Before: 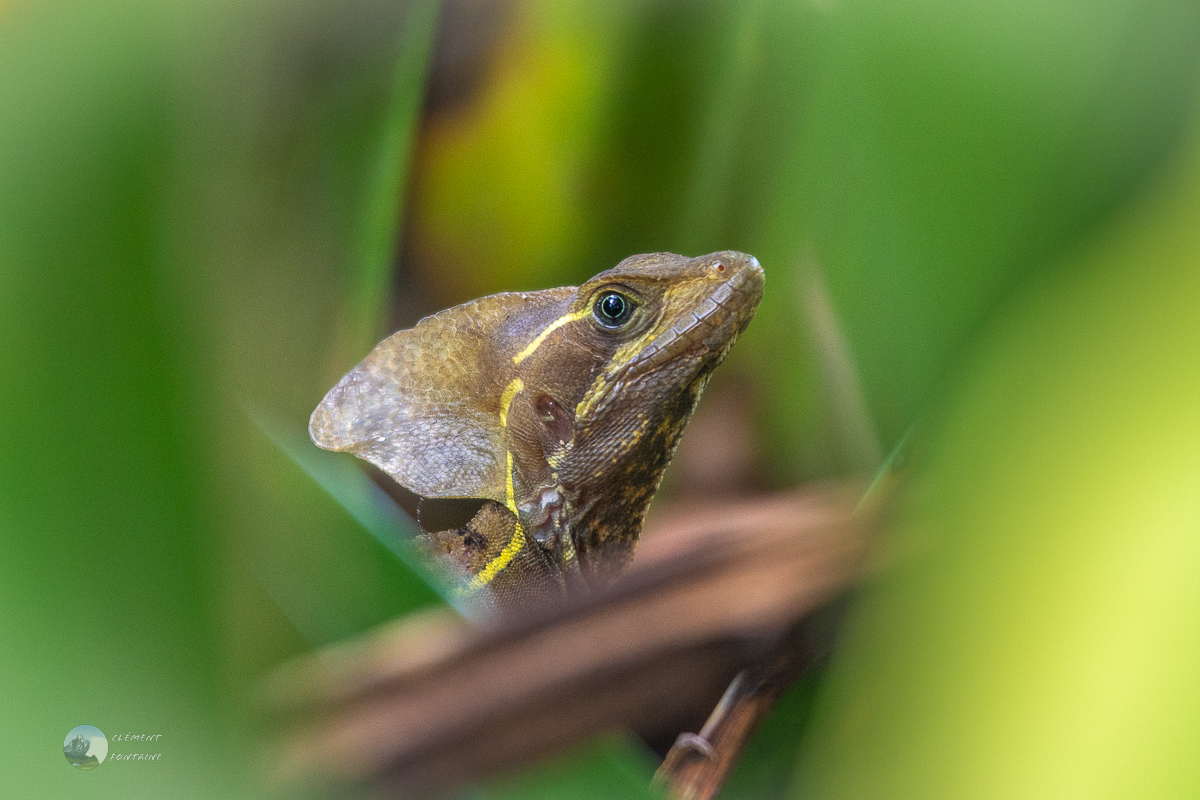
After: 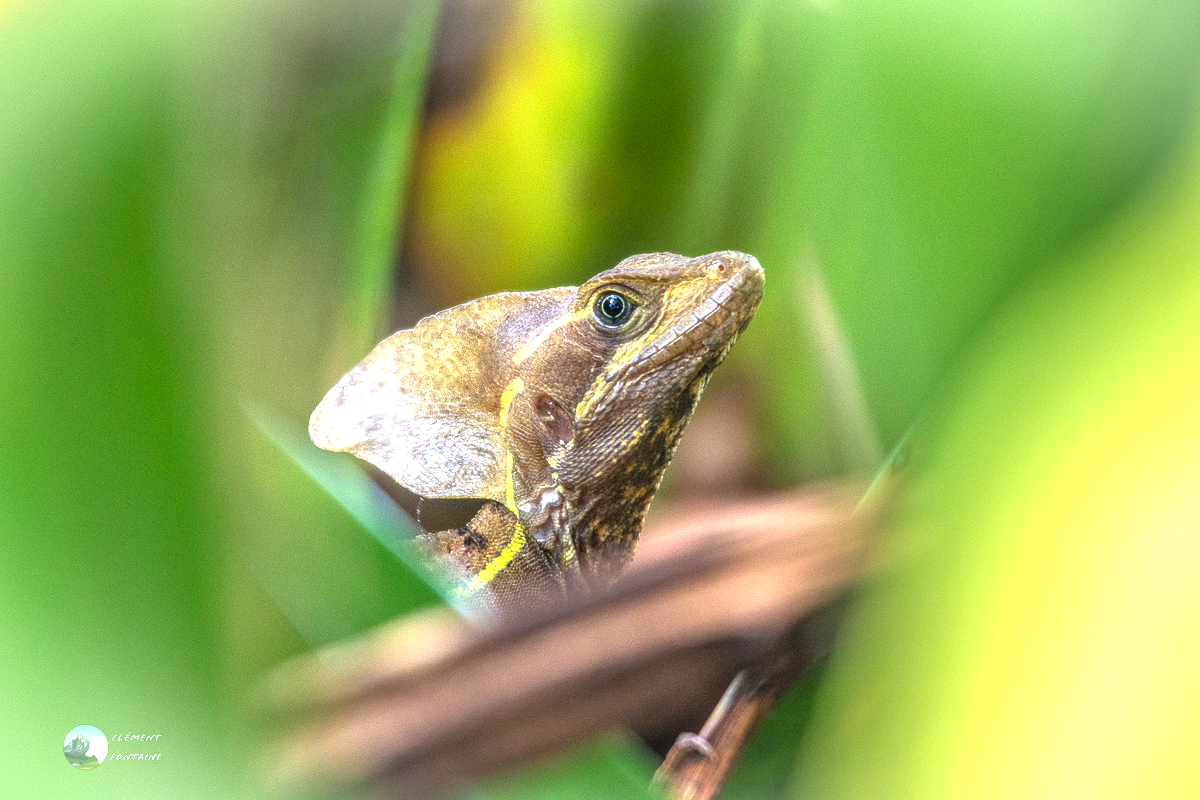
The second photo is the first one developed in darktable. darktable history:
local contrast: on, module defaults
exposure: exposure 1.137 EV, compensate highlight preservation false
